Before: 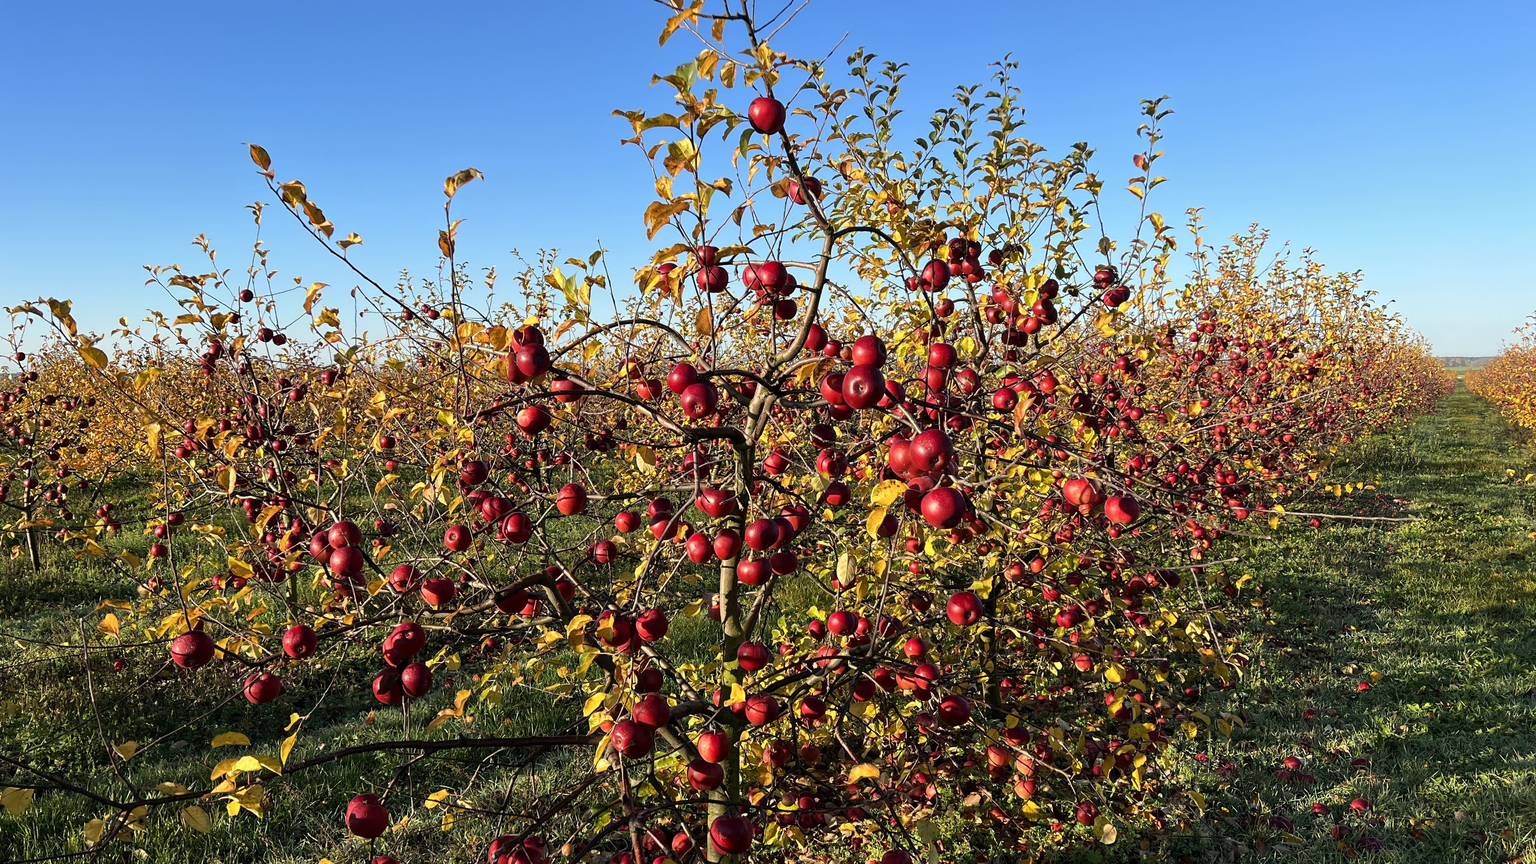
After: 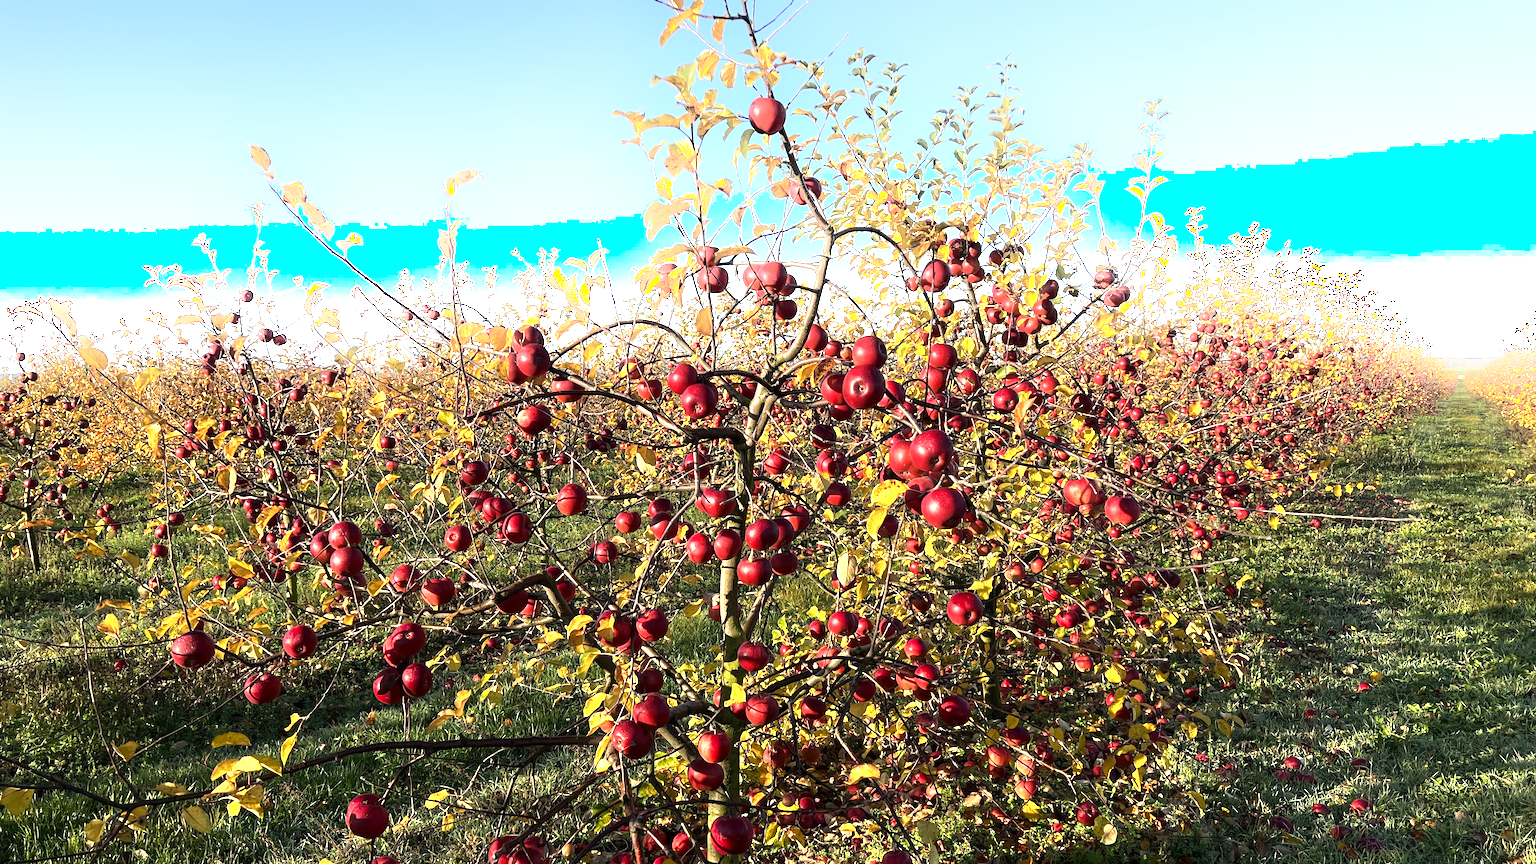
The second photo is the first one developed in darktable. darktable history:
exposure: exposure 0.943 EV, compensate highlight preservation false
shadows and highlights: shadows -54.3, highlights 86.09, soften with gaussian
